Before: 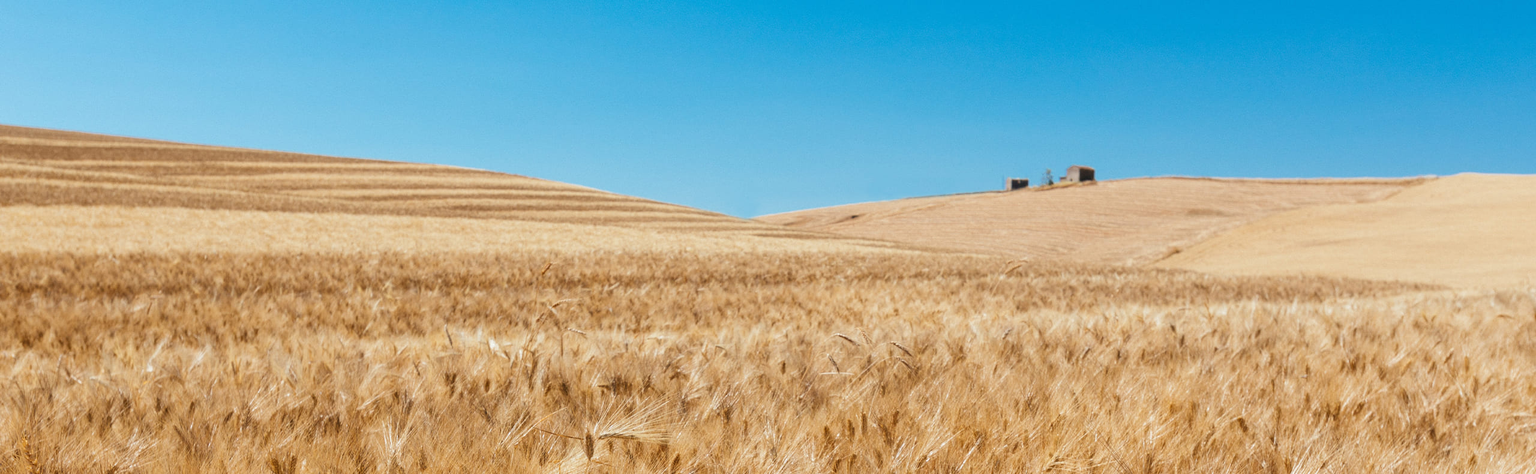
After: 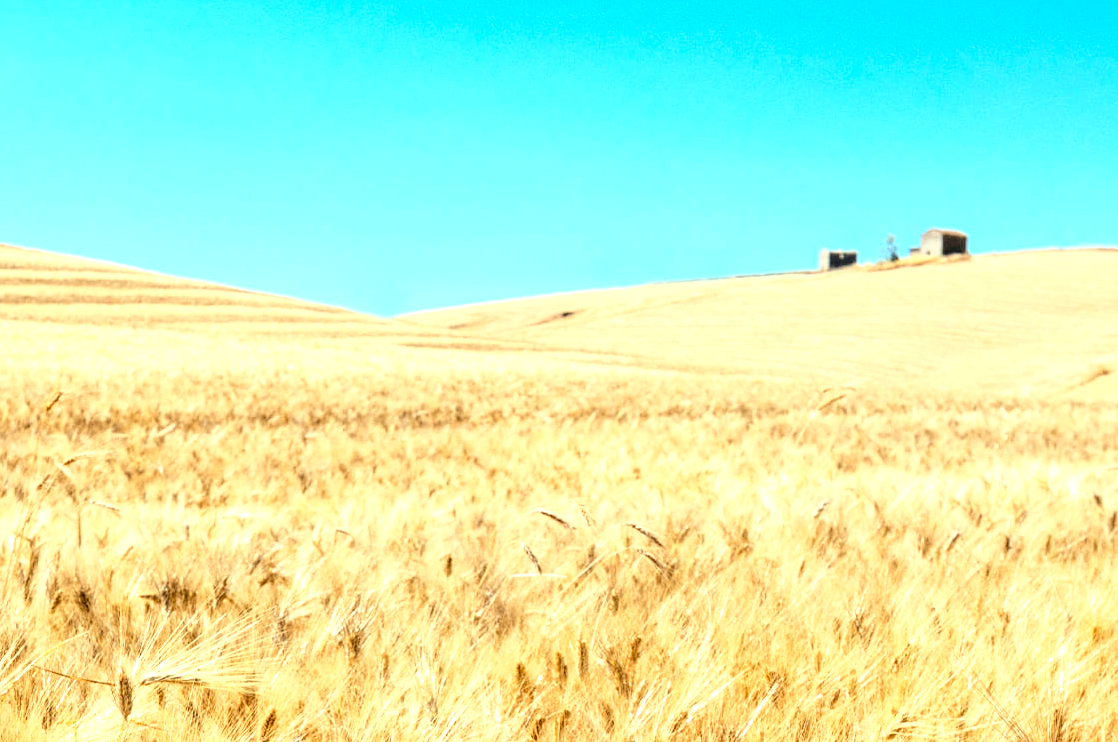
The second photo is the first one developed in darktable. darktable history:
local contrast: on, module defaults
exposure: black level correction 0.008, exposure 0.981 EV, compensate highlight preservation false
crop: left 33.503%, top 5.956%, right 22.816%
color correction: highlights a* -8.01, highlights b* 3.29
tone curve: curves: ch0 [(0, 0) (0.003, 0.003) (0.011, 0.005) (0.025, 0.008) (0.044, 0.012) (0.069, 0.02) (0.1, 0.031) (0.136, 0.047) (0.177, 0.088) (0.224, 0.141) (0.277, 0.222) (0.335, 0.32) (0.399, 0.422) (0.468, 0.523) (0.543, 0.623) (0.623, 0.716) (0.709, 0.796) (0.801, 0.878) (0.898, 0.957) (1, 1)], color space Lab, independent channels, preserve colors none
